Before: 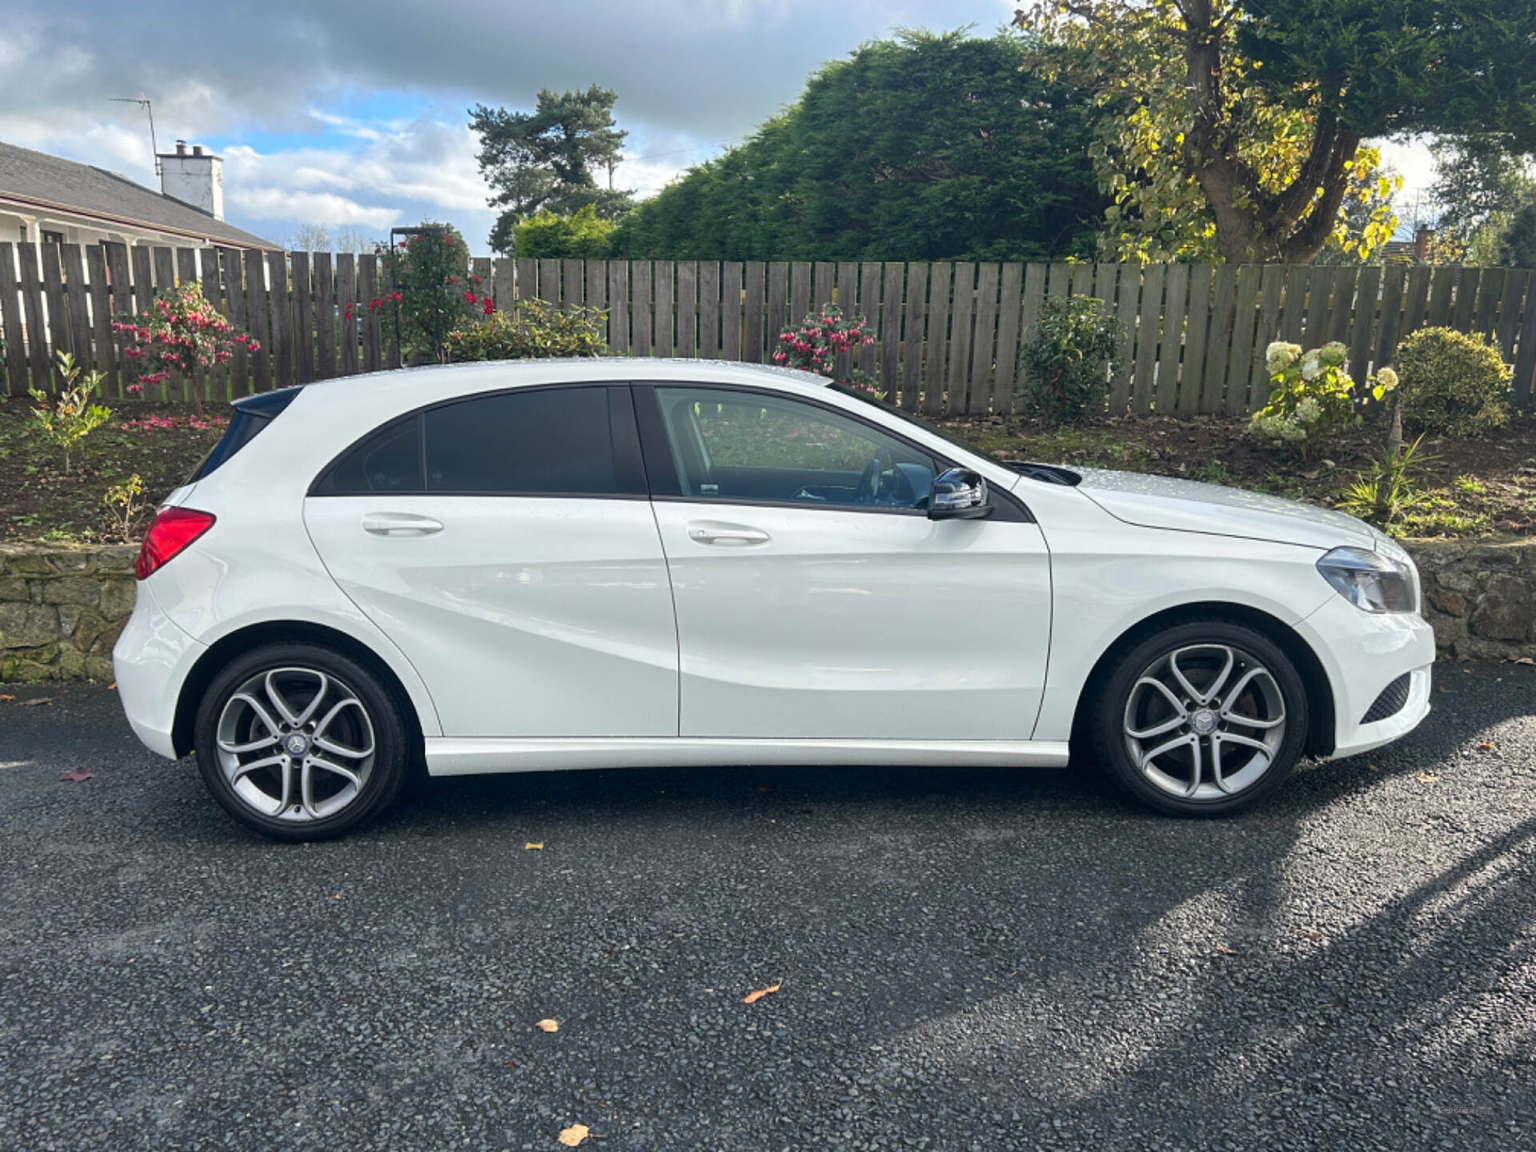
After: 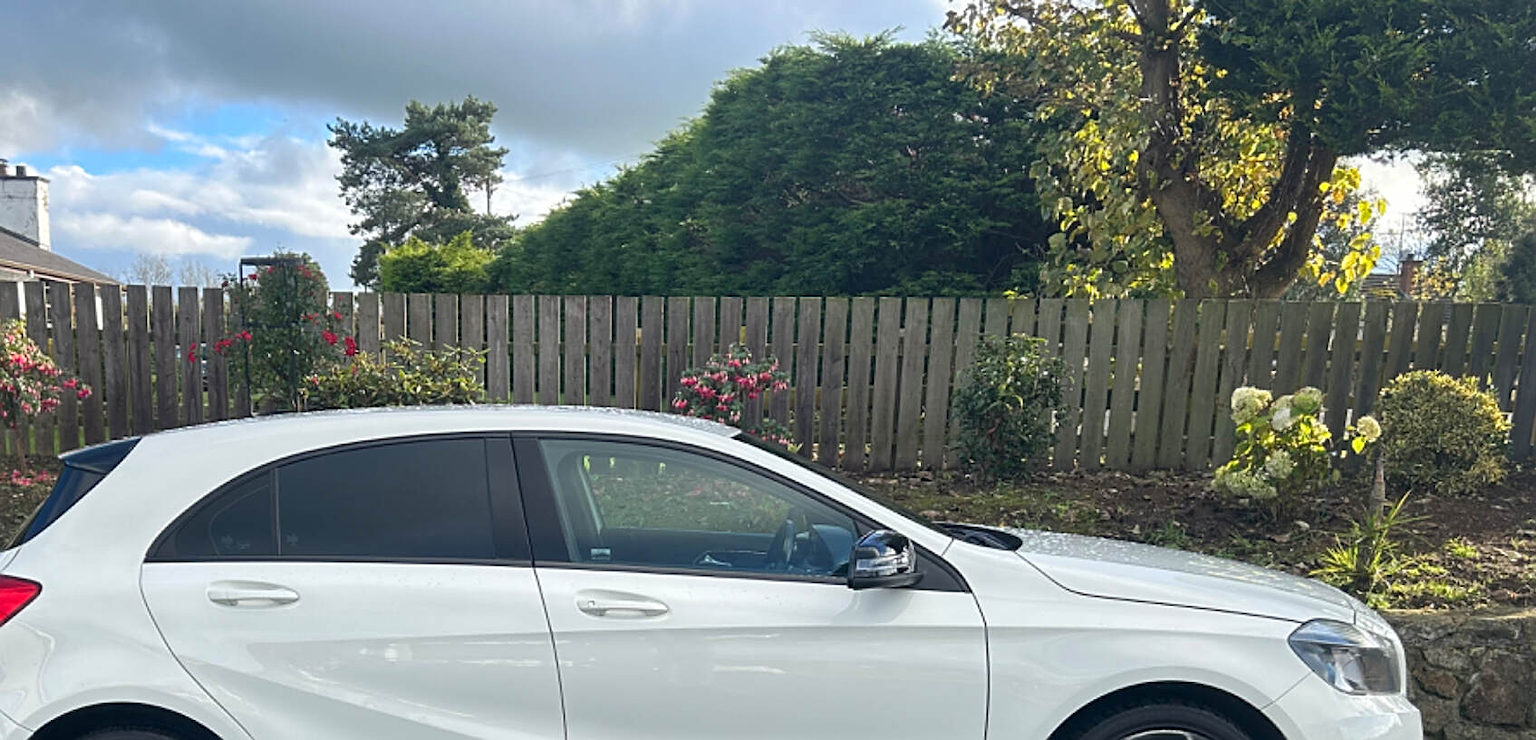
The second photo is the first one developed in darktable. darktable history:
sharpen: on, module defaults
crop and rotate: left 11.696%, bottom 43.258%
